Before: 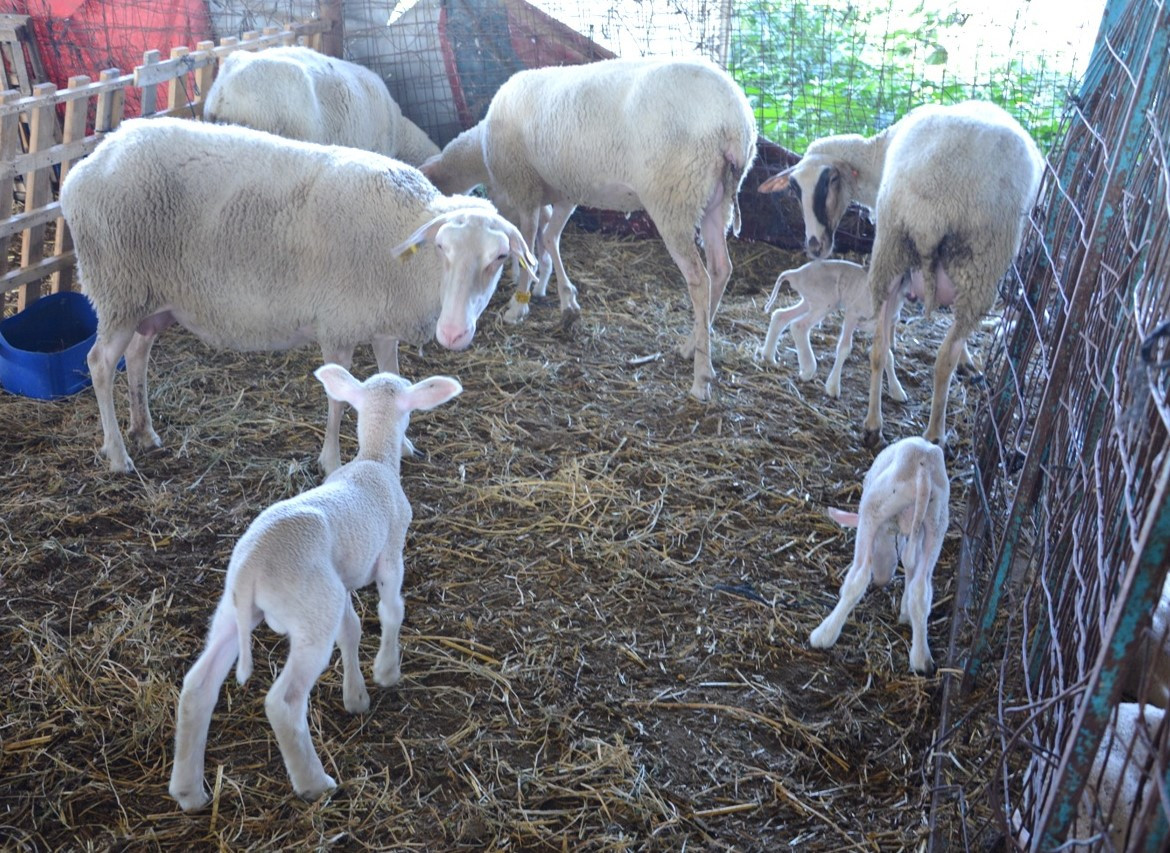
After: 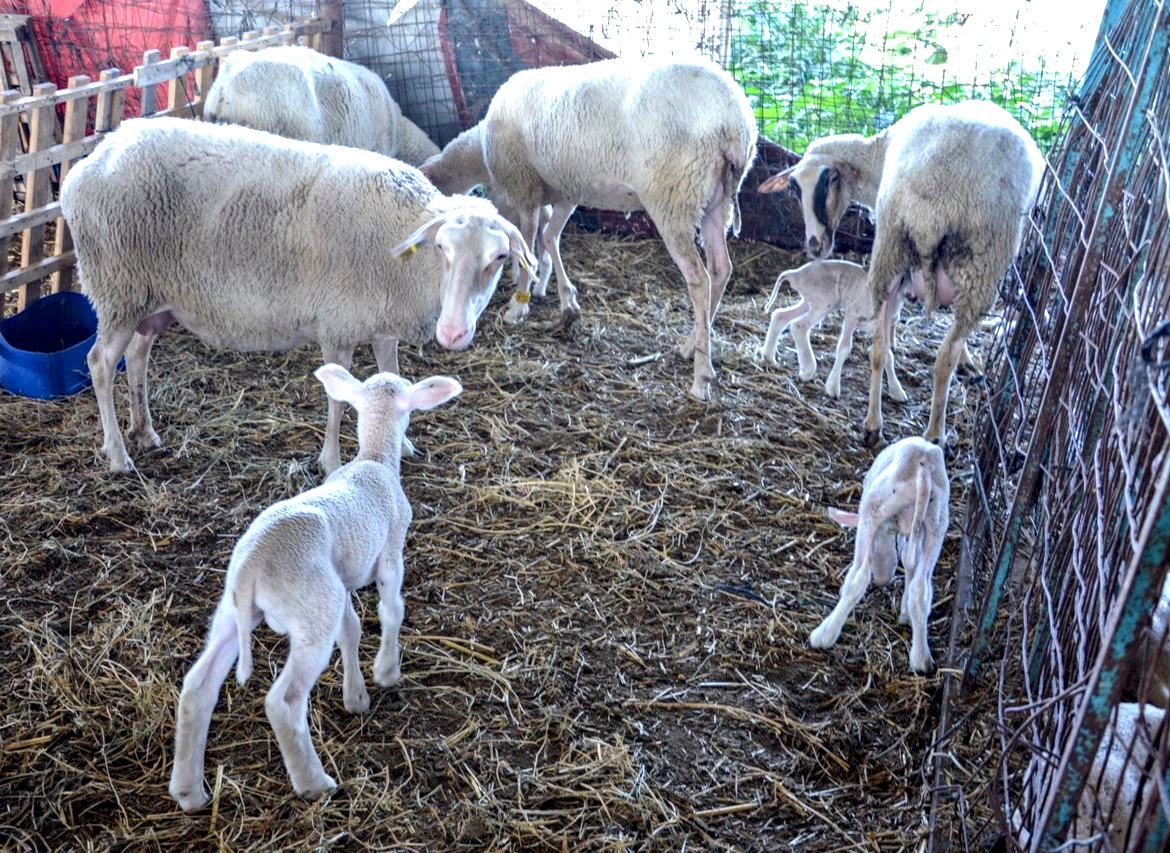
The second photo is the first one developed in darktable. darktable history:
local contrast: highlights 26%, detail 150%
exposure: black level correction 0.005, exposure 0.287 EV, compensate highlight preservation false
haze removal: compatibility mode true, adaptive false
